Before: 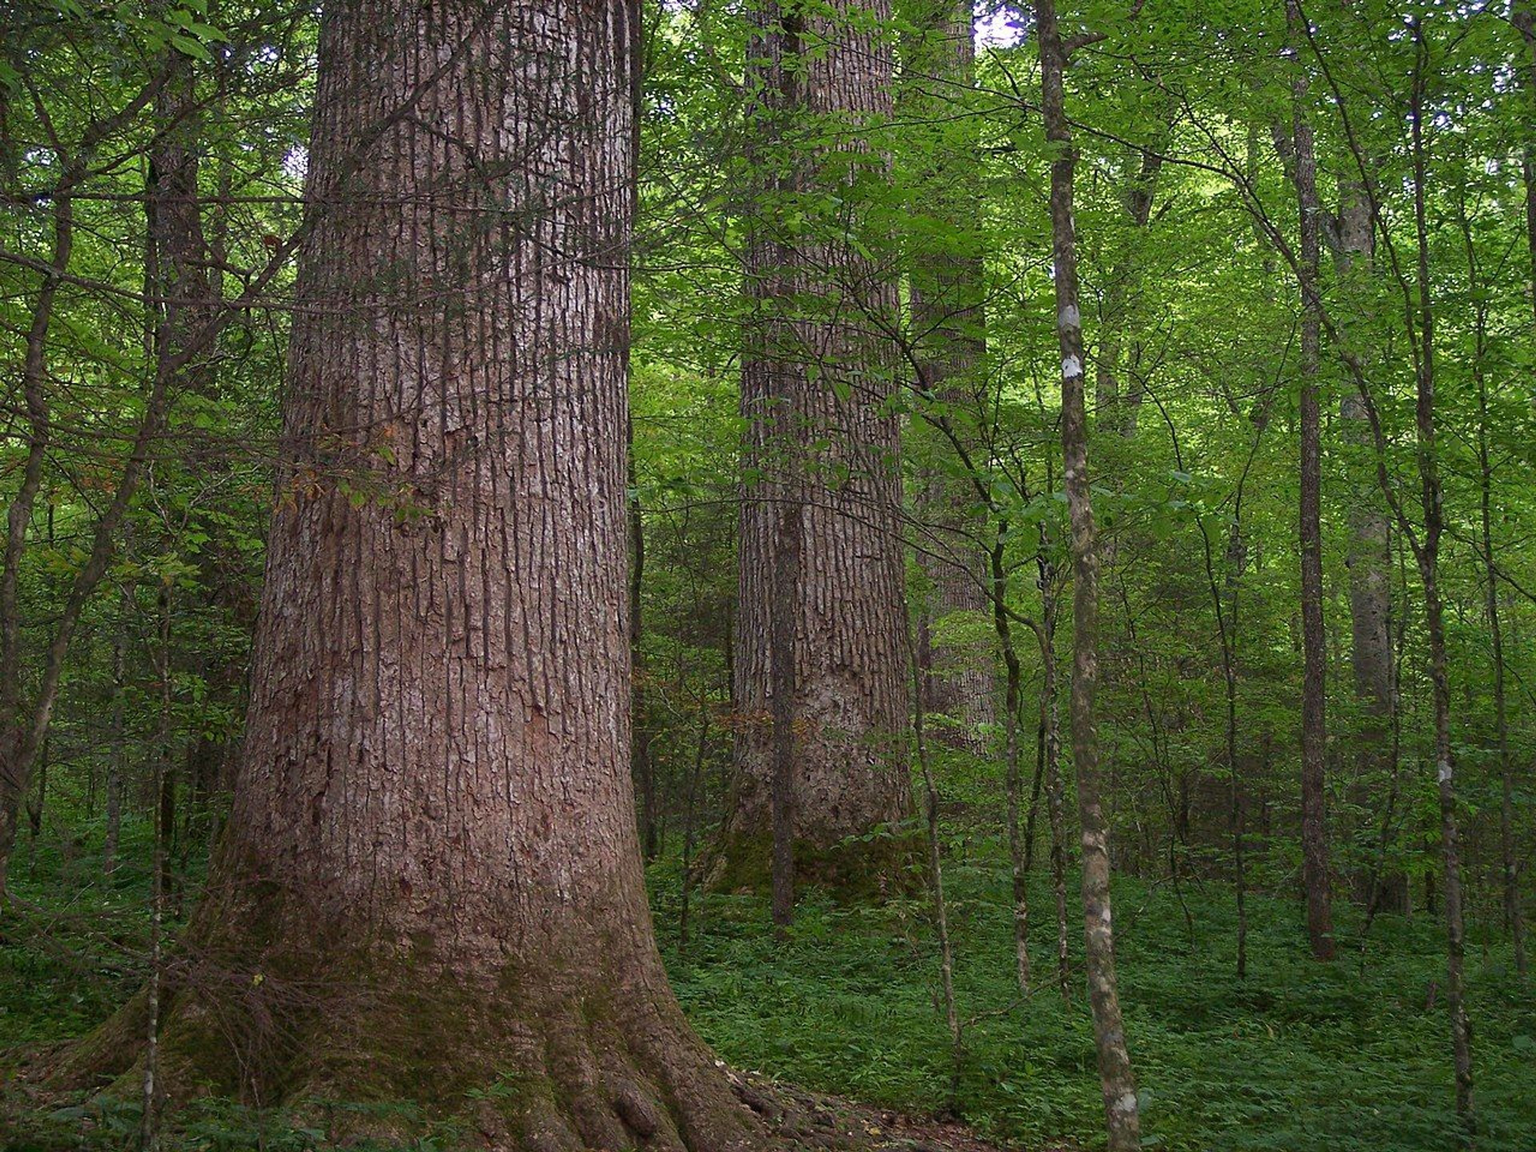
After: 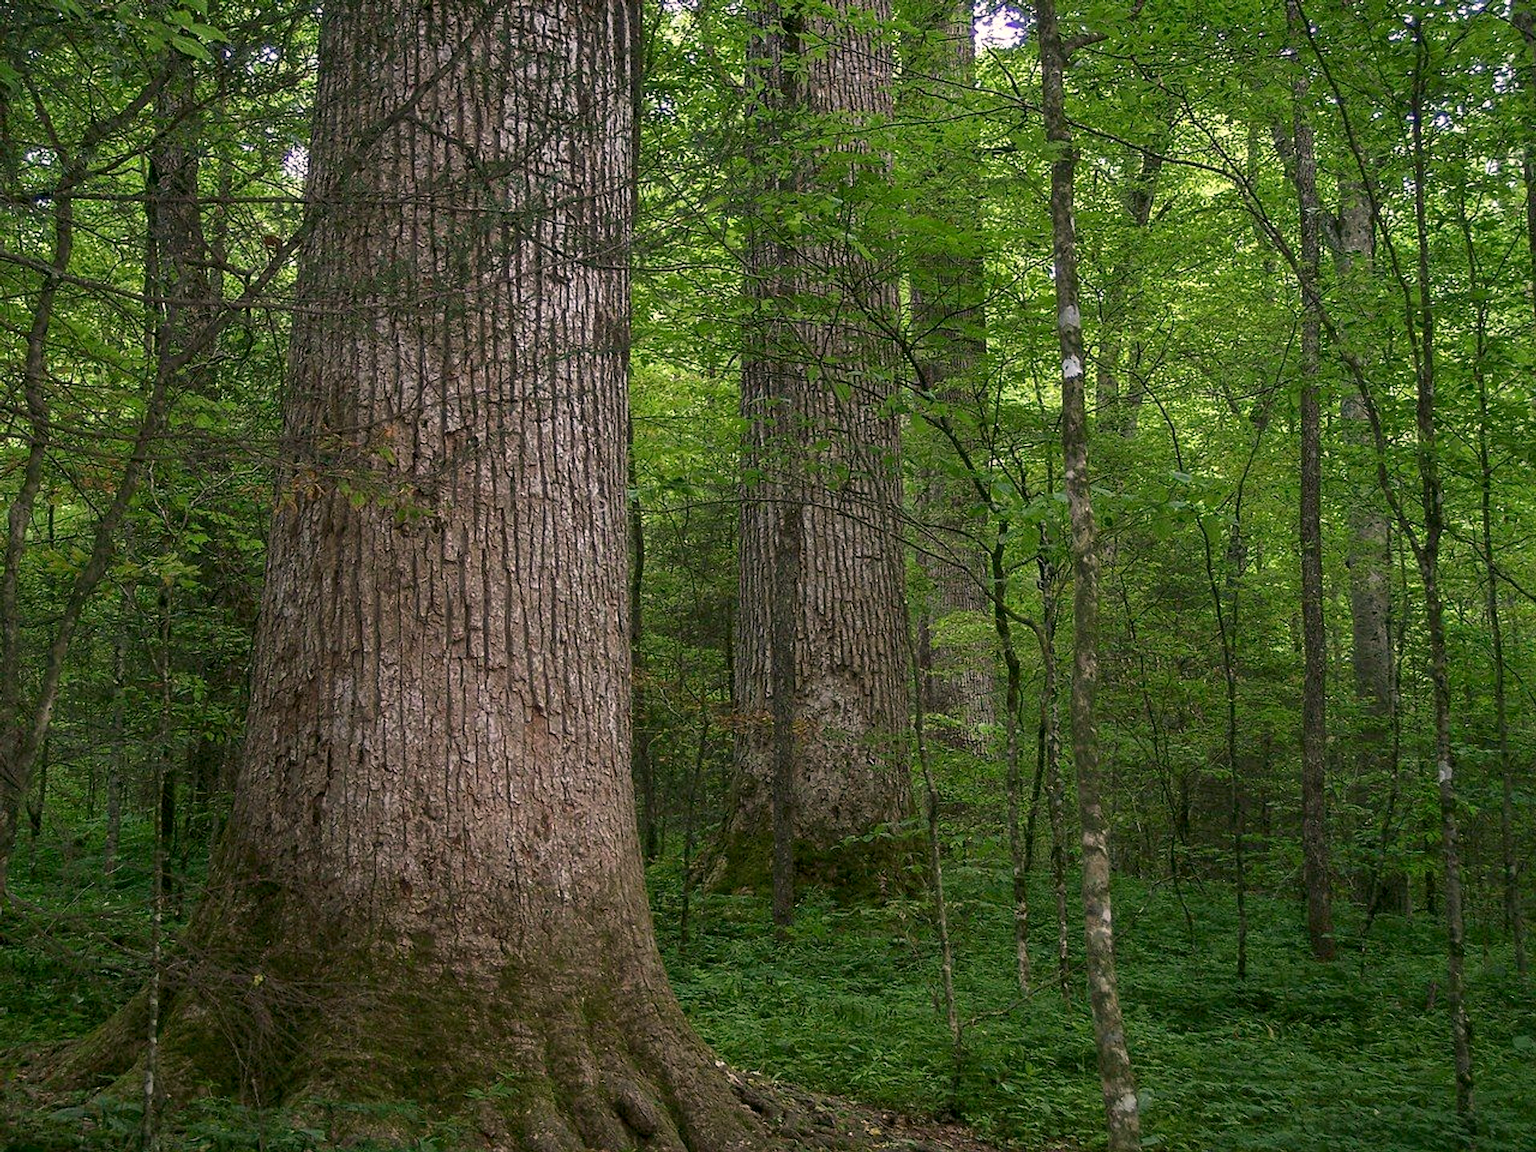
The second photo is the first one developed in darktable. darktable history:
color correction: highlights a* 4.02, highlights b* 4.98, shadows a* -7.55, shadows b* 4.98
local contrast: on, module defaults
color zones: curves: ch1 [(0, 0.469) (0.001, 0.469) (0.12, 0.446) (0.248, 0.469) (0.5, 0.5) (0.748, 0.5) (0.999, 0.469) (1, 0.469)]
